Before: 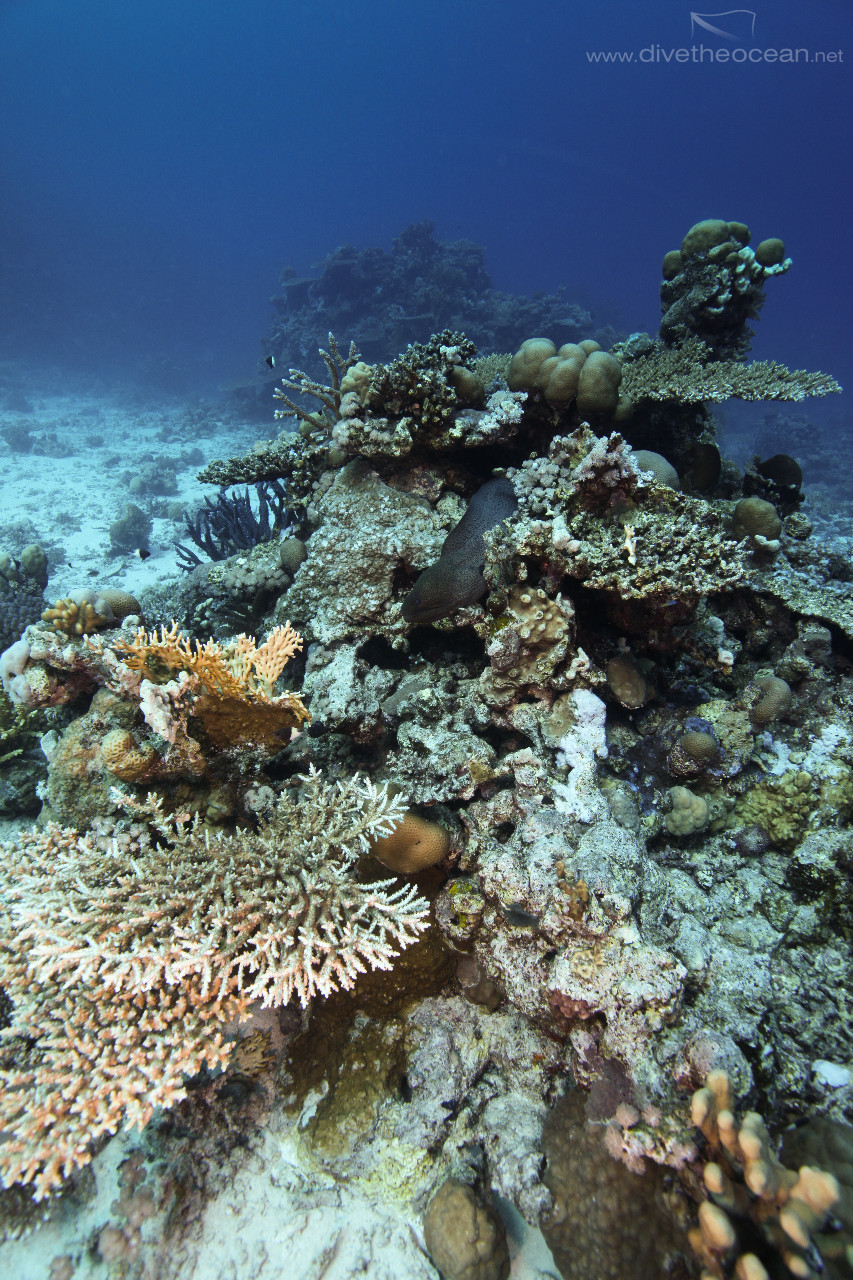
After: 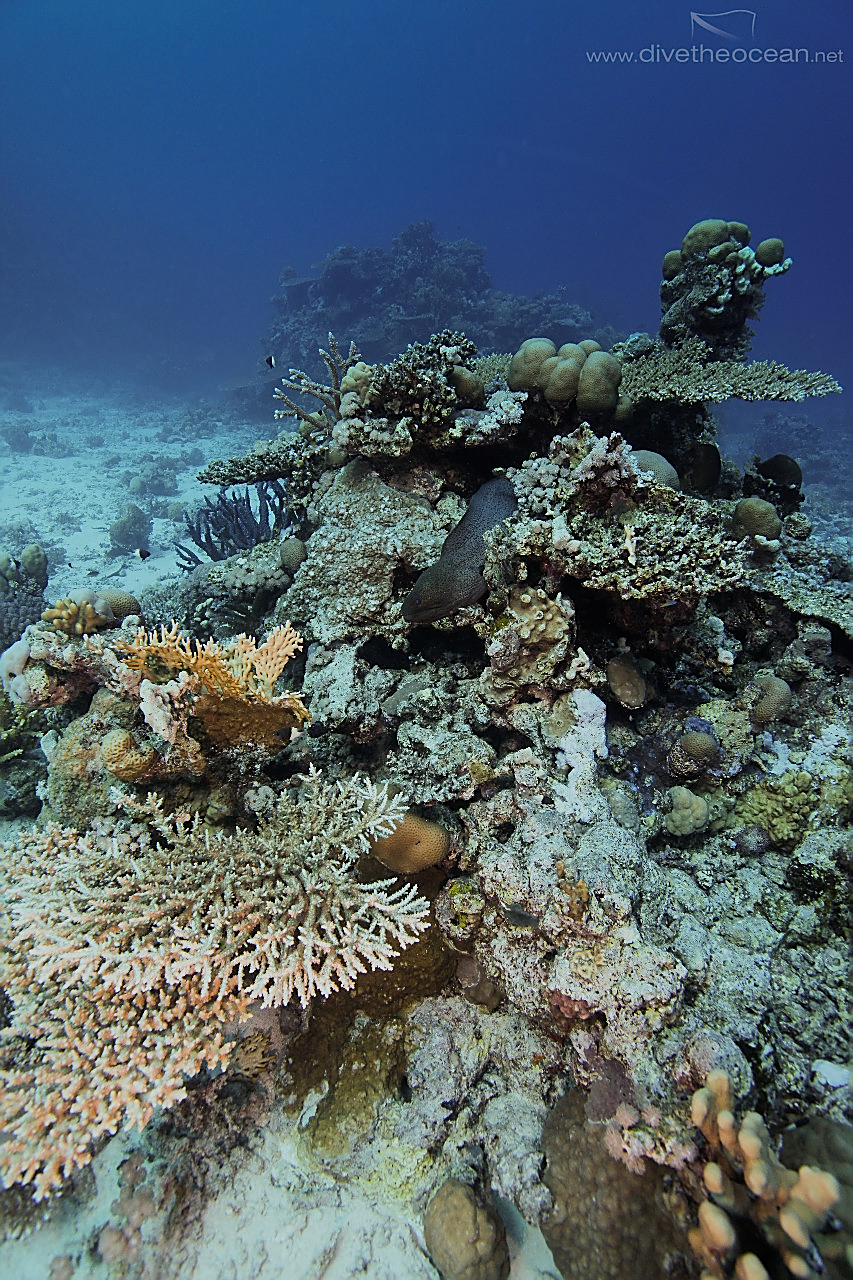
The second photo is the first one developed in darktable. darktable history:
filmic rgb: middle gray luminance 18.42%, black relative exposure -10.5 EV, white relative exposure 3.4 EV, threshold 6 EV, target black luminance 0%, hardness 6.03, latitude 99%, contrast 0.847, shadows ↔ highlights balance 0.505%, add noise in highlights 0, preserve chrominance max RGB, color science v3 (2019), use custom middle-gray values true, iterations of high-quality reconstruction 0, contrast in highlights soft, enable highlight reconstruction true
sharpen: radius 1.4, amount 1.25, threshold 0.7
